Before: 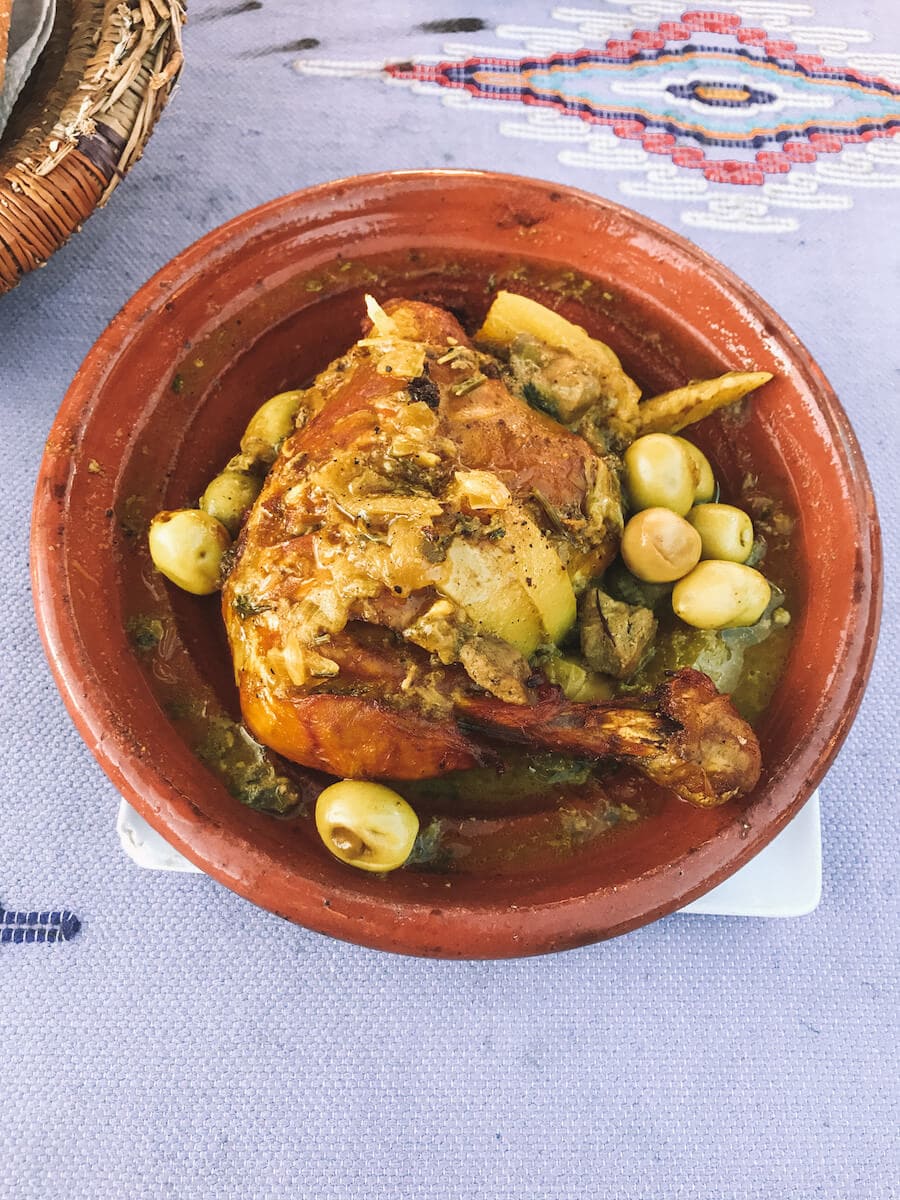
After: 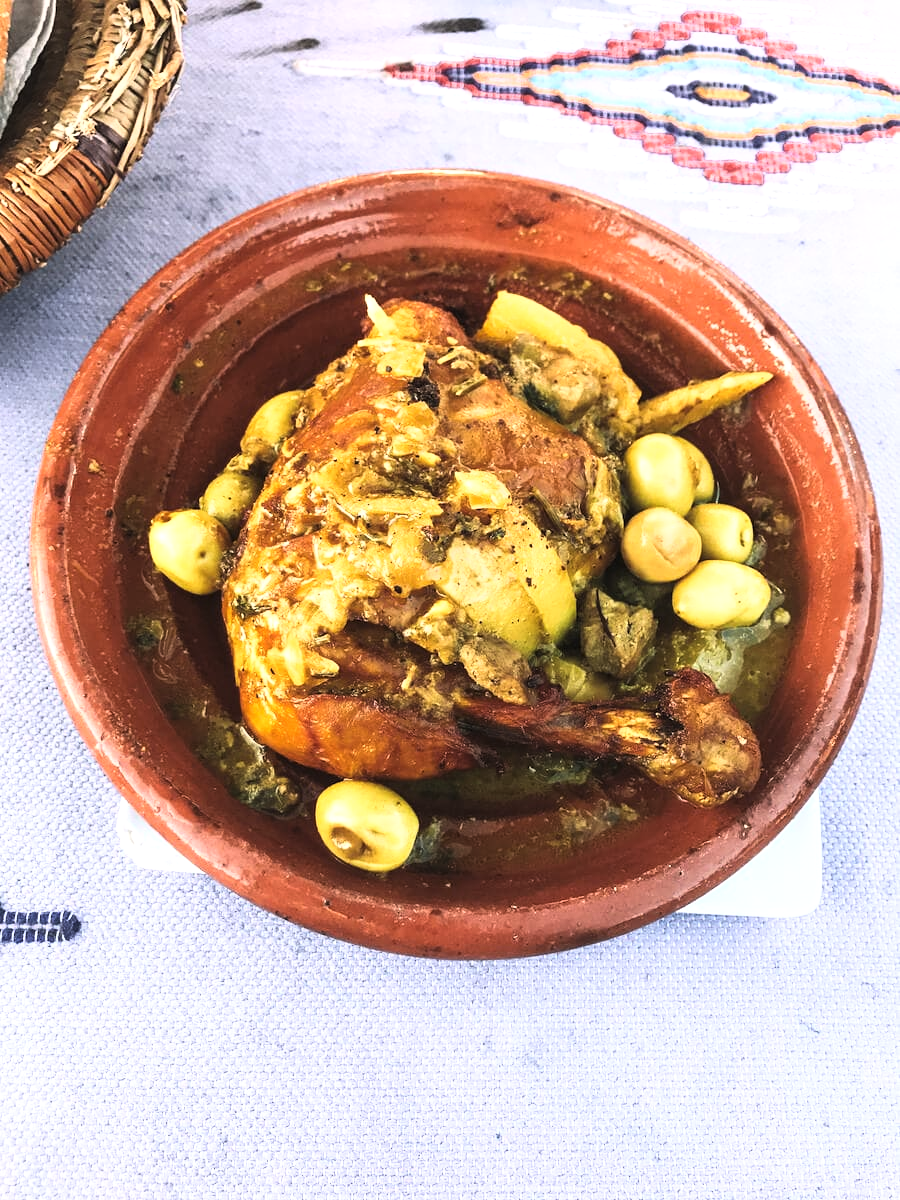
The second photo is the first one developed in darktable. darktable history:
base curve: curves: ch0 [(0, 0) (0.557, 0.834) (1, 1)]
levels: levels [0.029, 0.545, 0.971]
